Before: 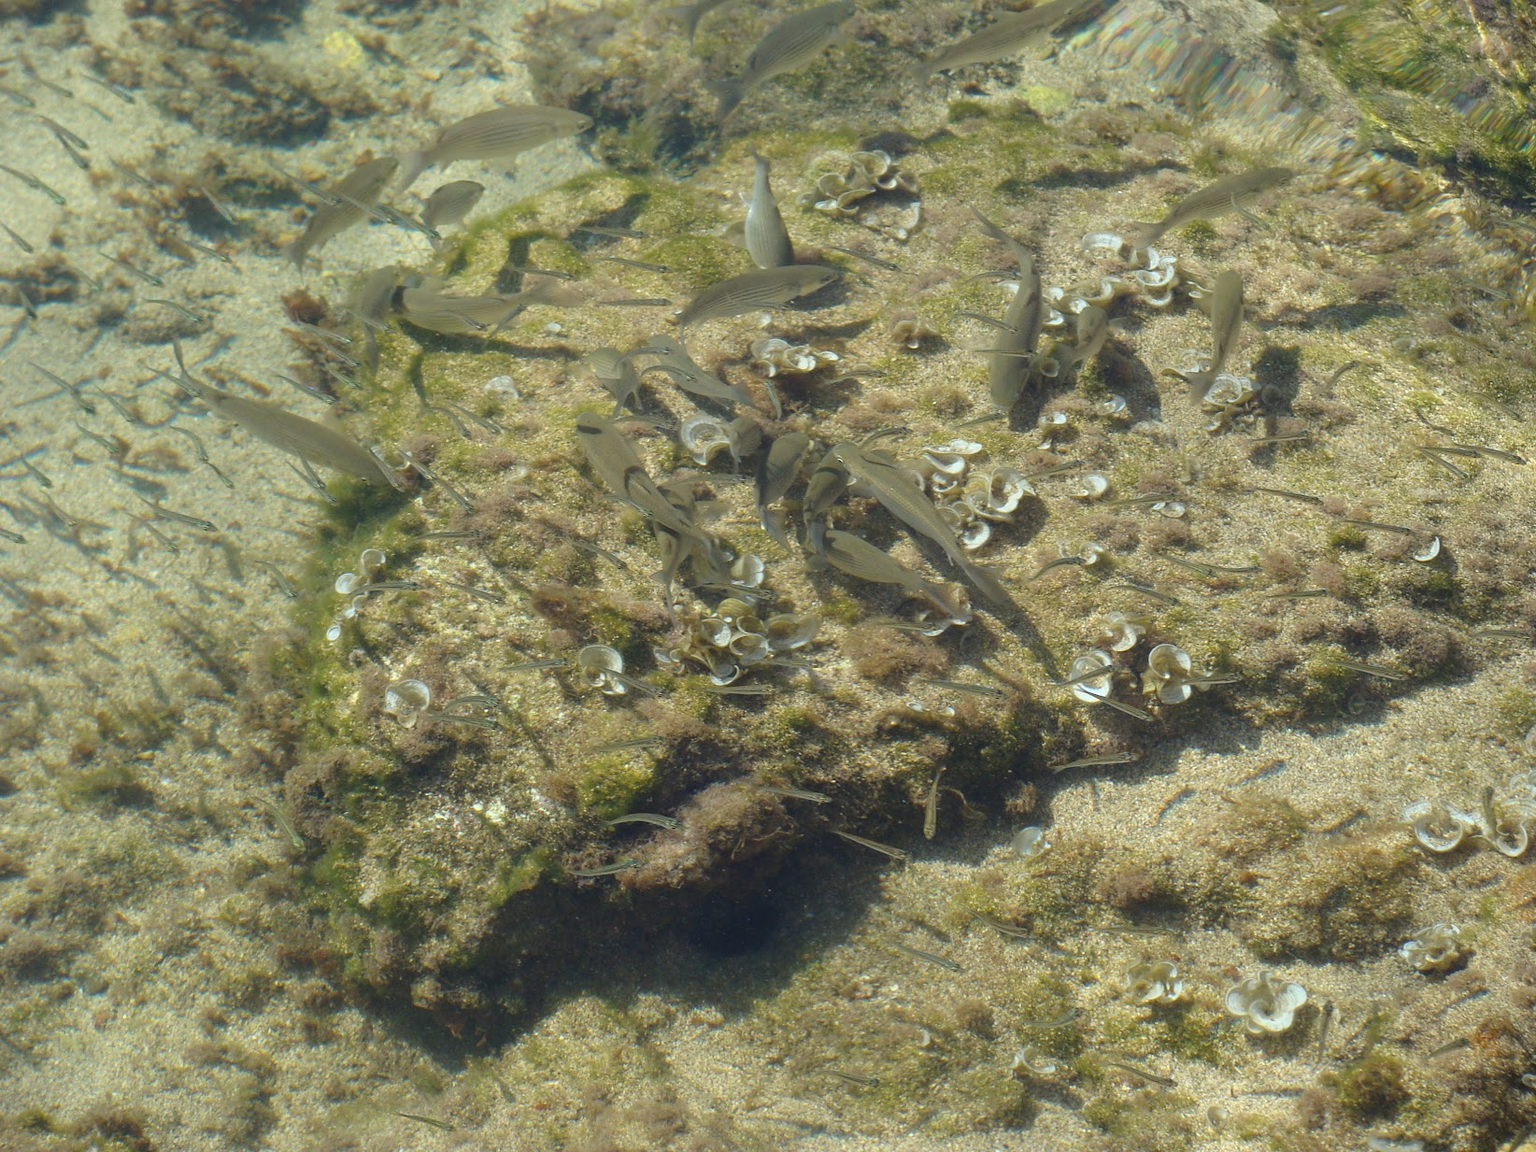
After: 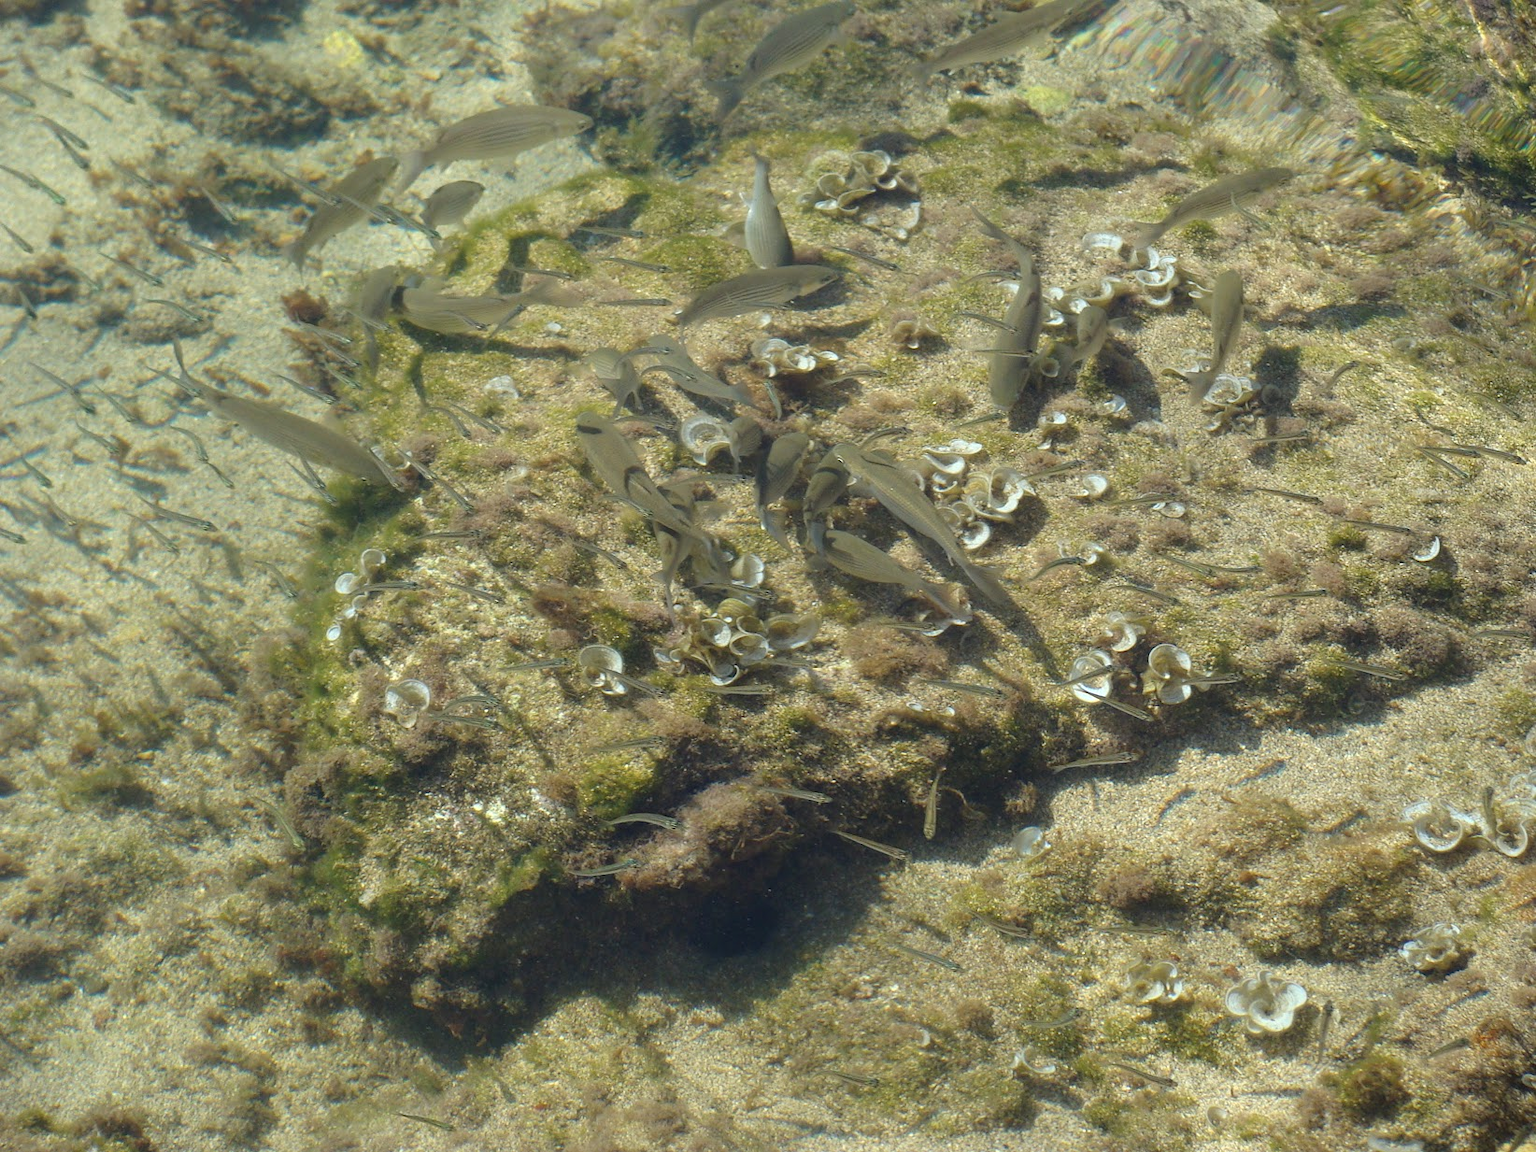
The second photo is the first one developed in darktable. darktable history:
contrast equalizer: octaves 7, y [[0.6 ×6], [0.55 ×6], [0 ×6], [0 ×6], [0 ×6]], mix 0.15
